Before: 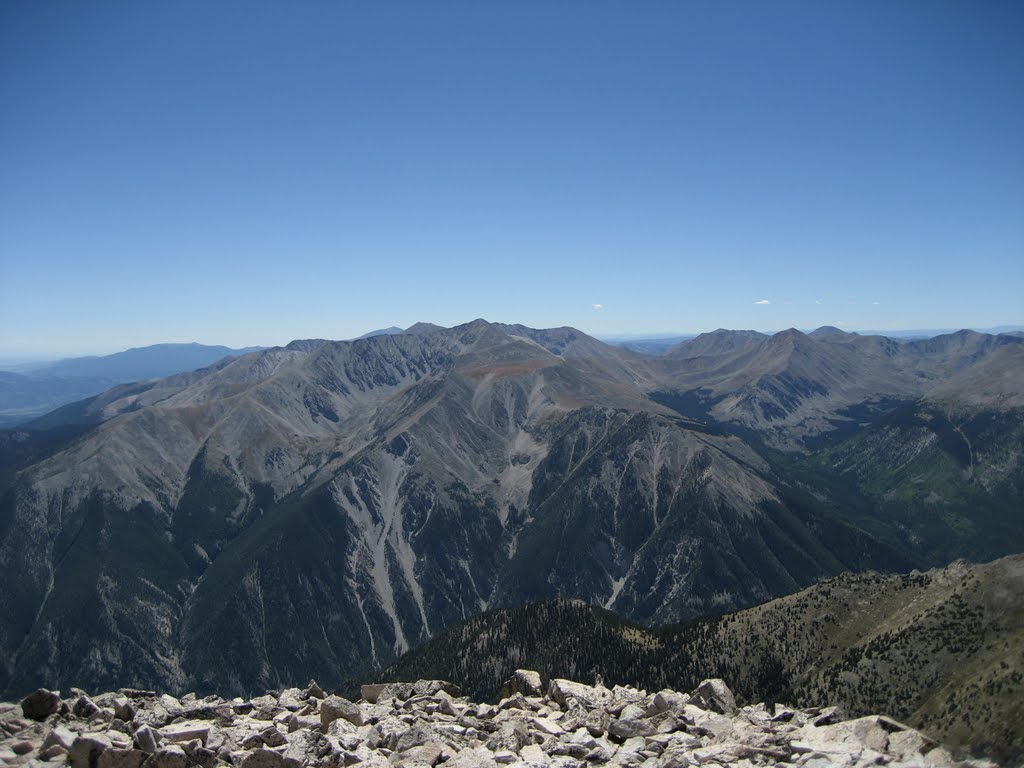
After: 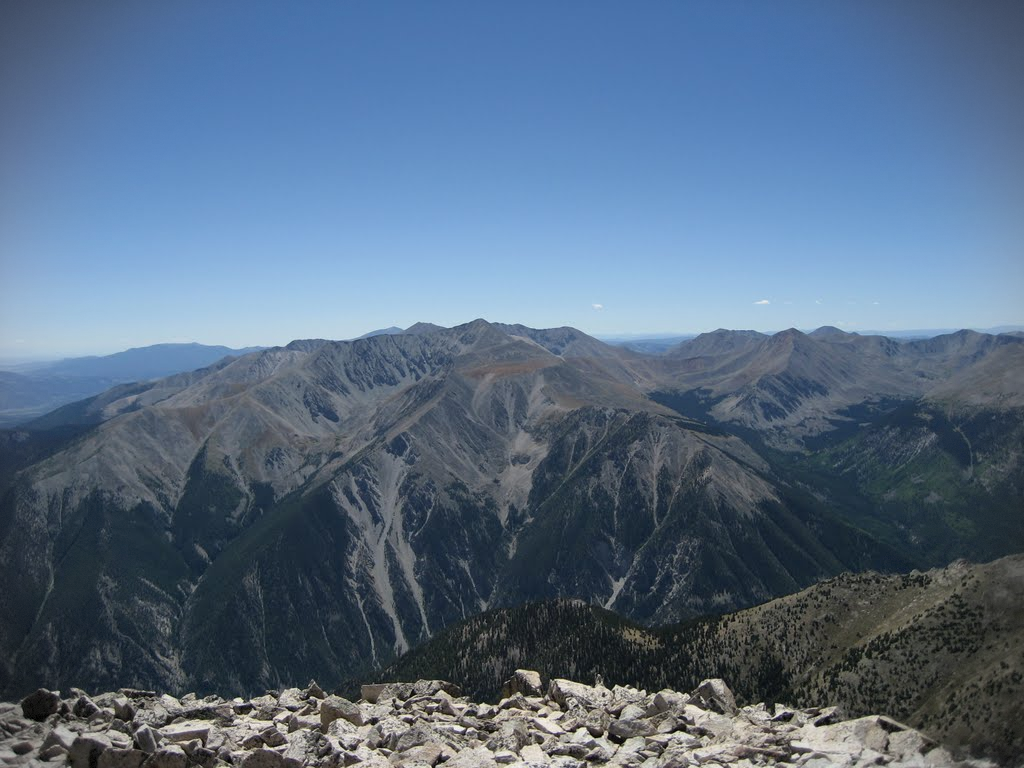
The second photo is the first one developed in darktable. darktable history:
vignetting: brightness -0.283, dithering 8-bit output
color correction: highlights b* 0.013, saturation 0.983
